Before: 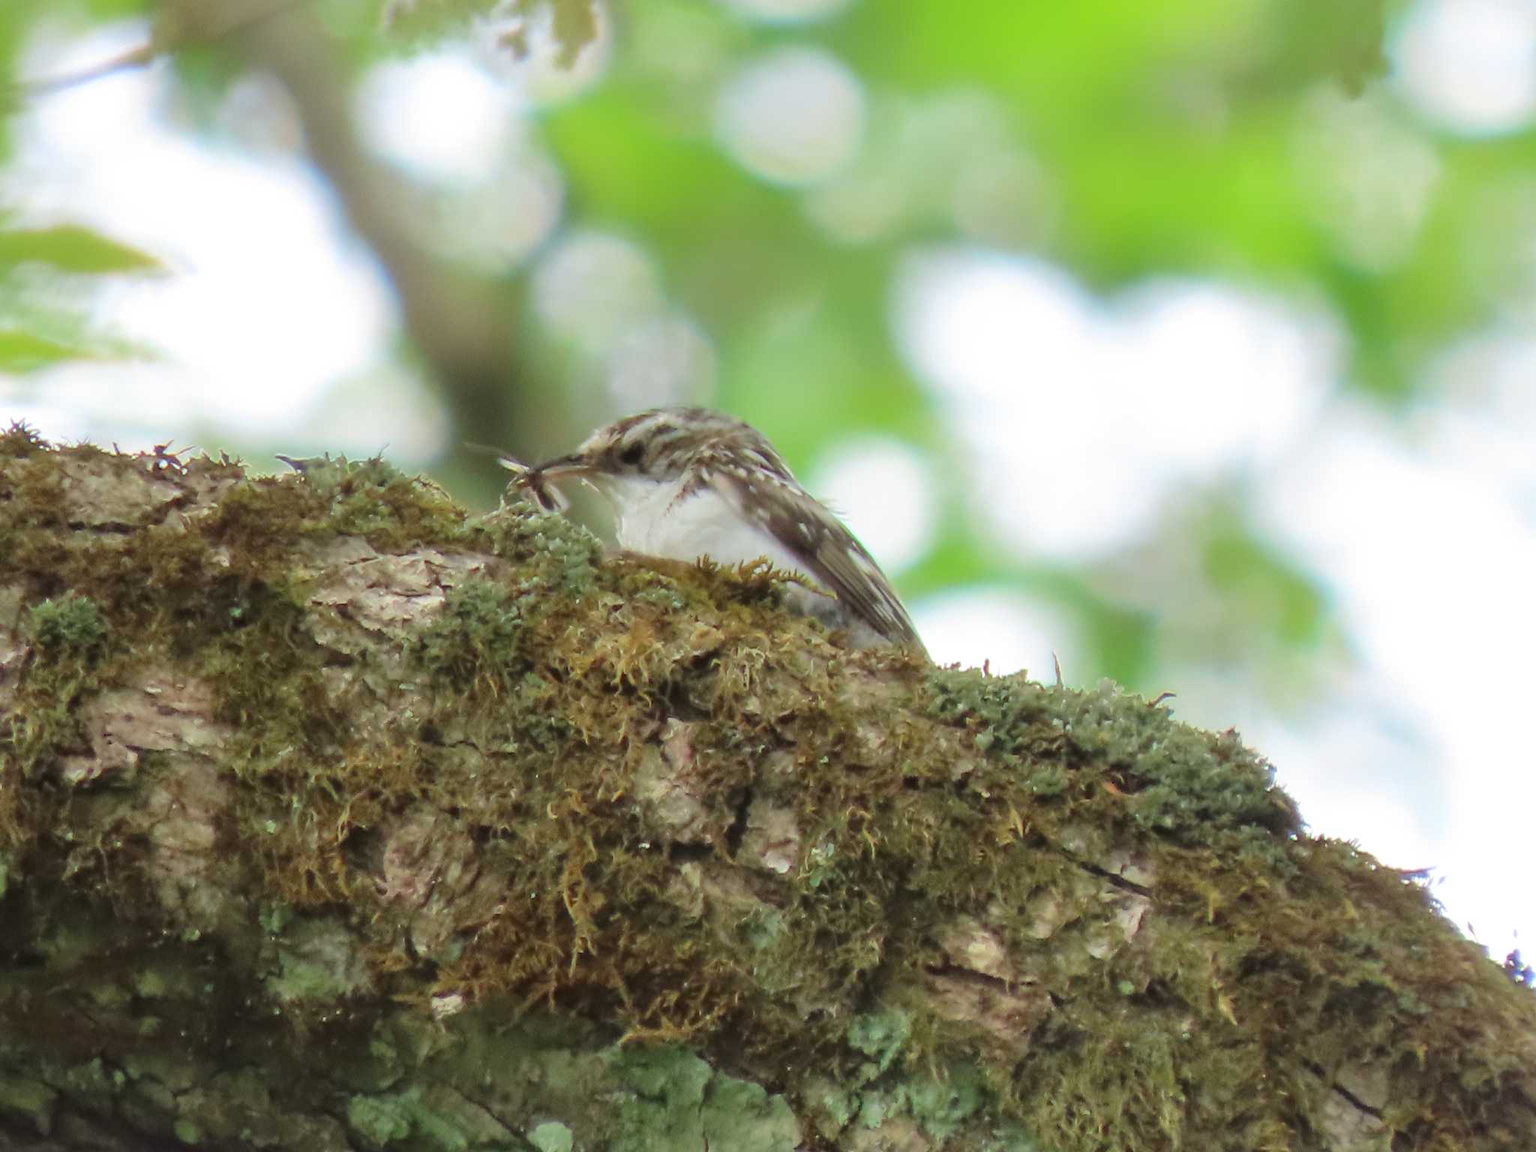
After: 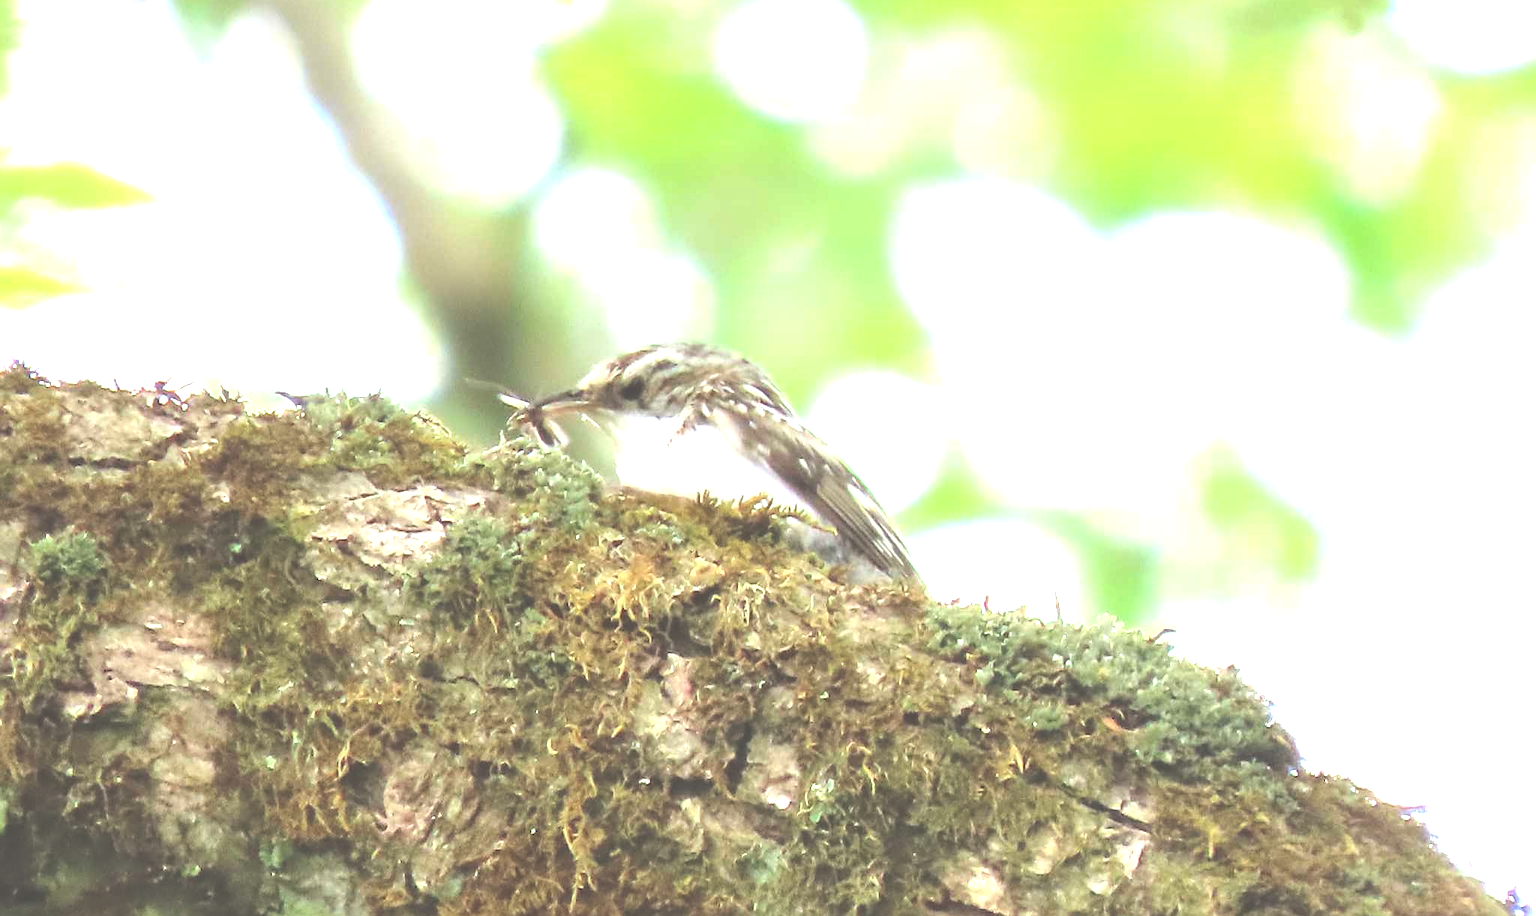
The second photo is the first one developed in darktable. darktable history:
crop and rotate: top 5.65%, bottom 14.748%
sharpen: on, module defaults
exposure: black level correction -0.023, exposure 1.395 EV, compensate exposure bias true, compensate highlight preservation false
